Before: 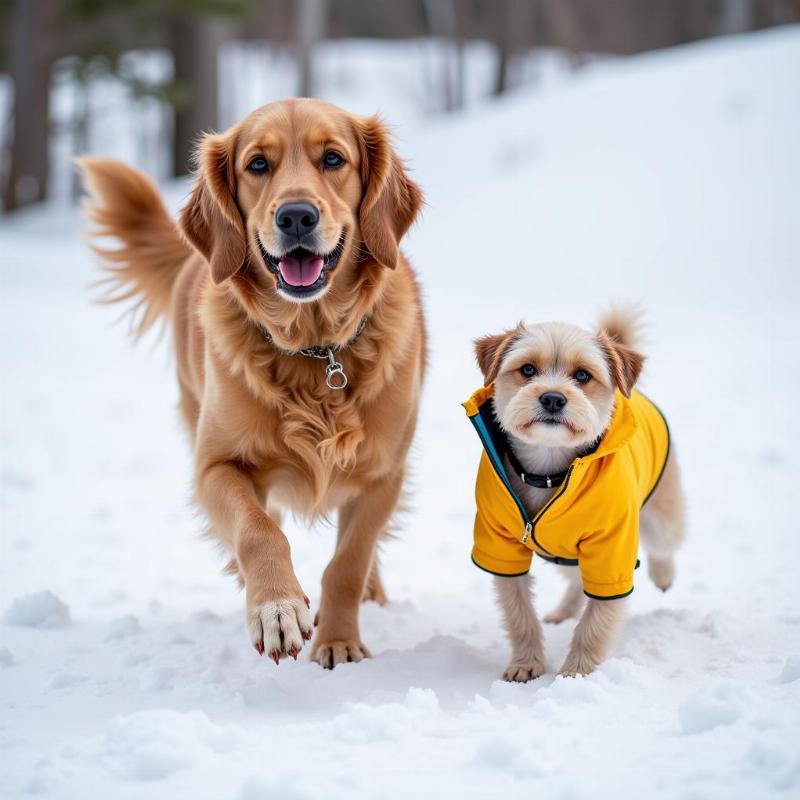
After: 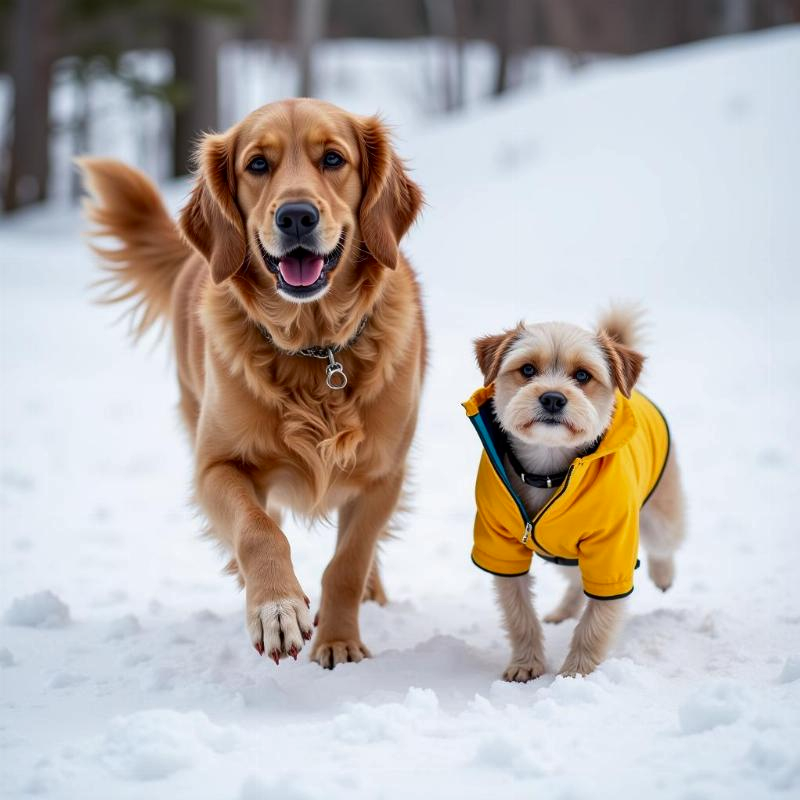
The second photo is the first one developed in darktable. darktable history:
contrast brightness saturation: brightness -0.087
